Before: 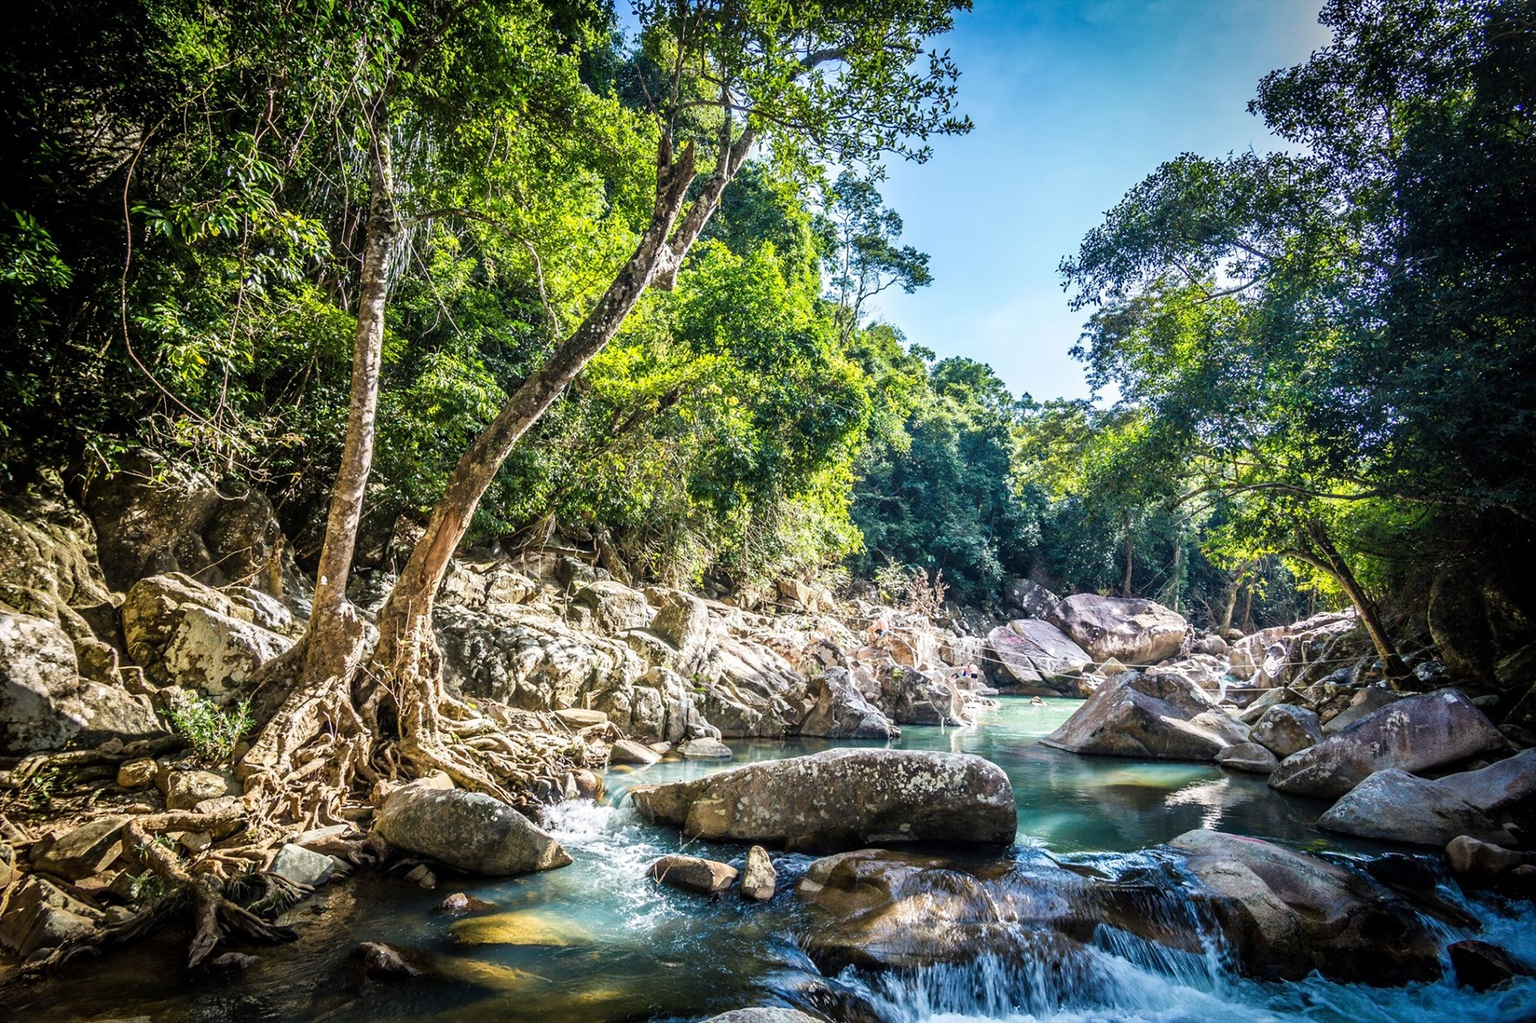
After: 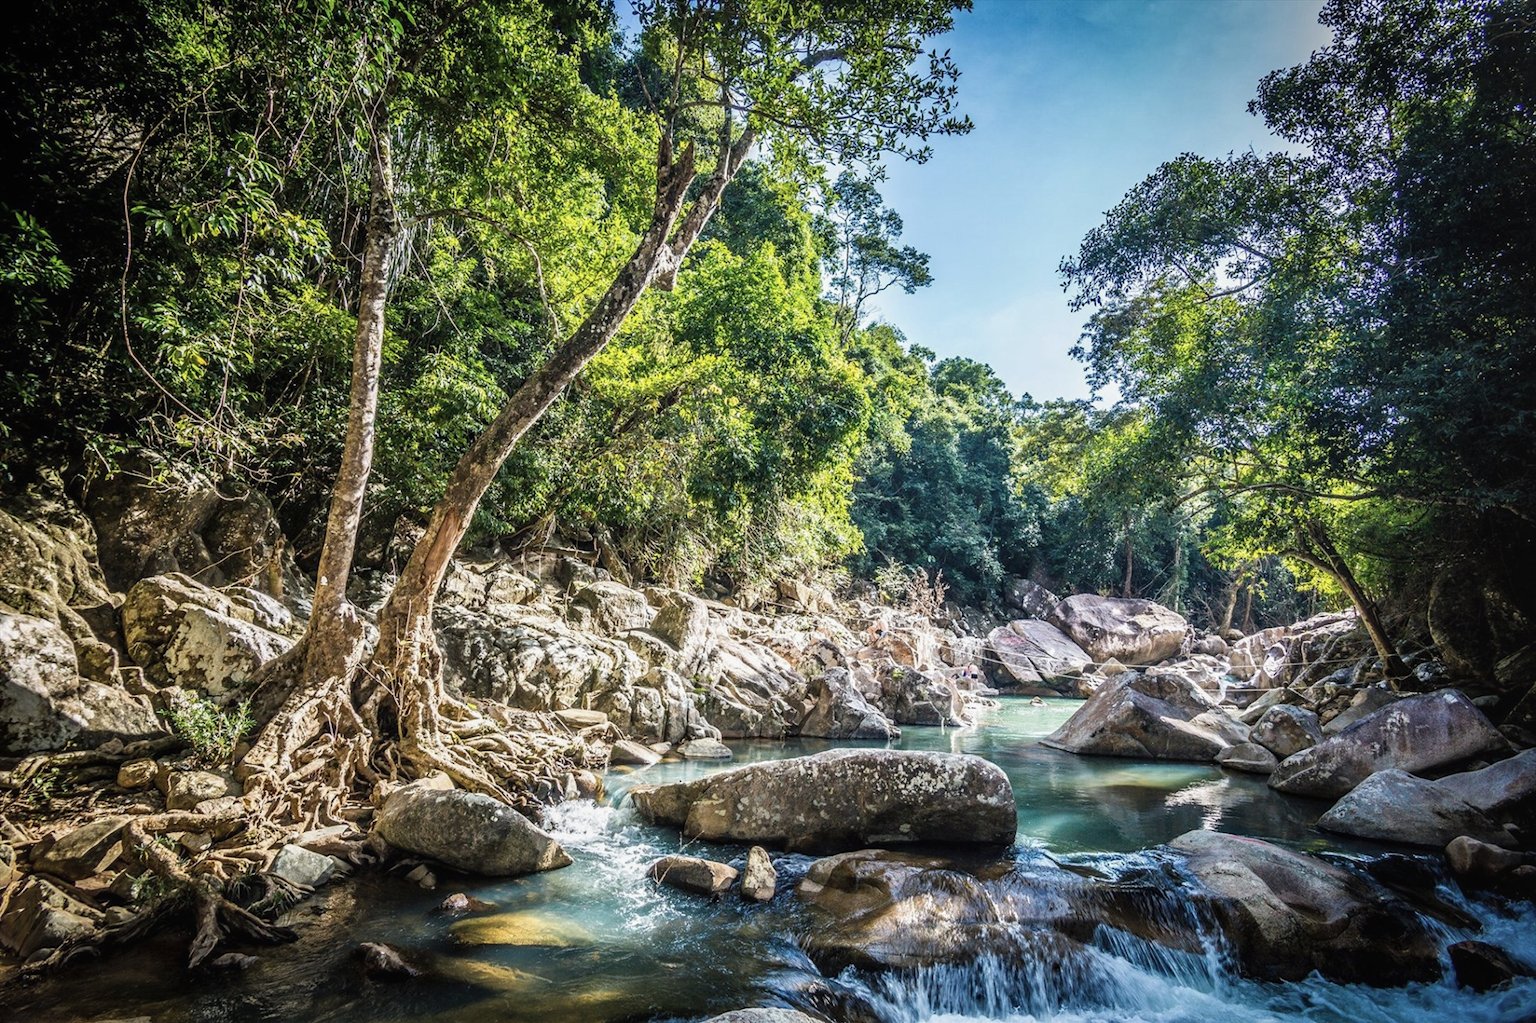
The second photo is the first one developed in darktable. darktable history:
local contrast: detail 110%
contrast brightness saturation: saturation -0.17
